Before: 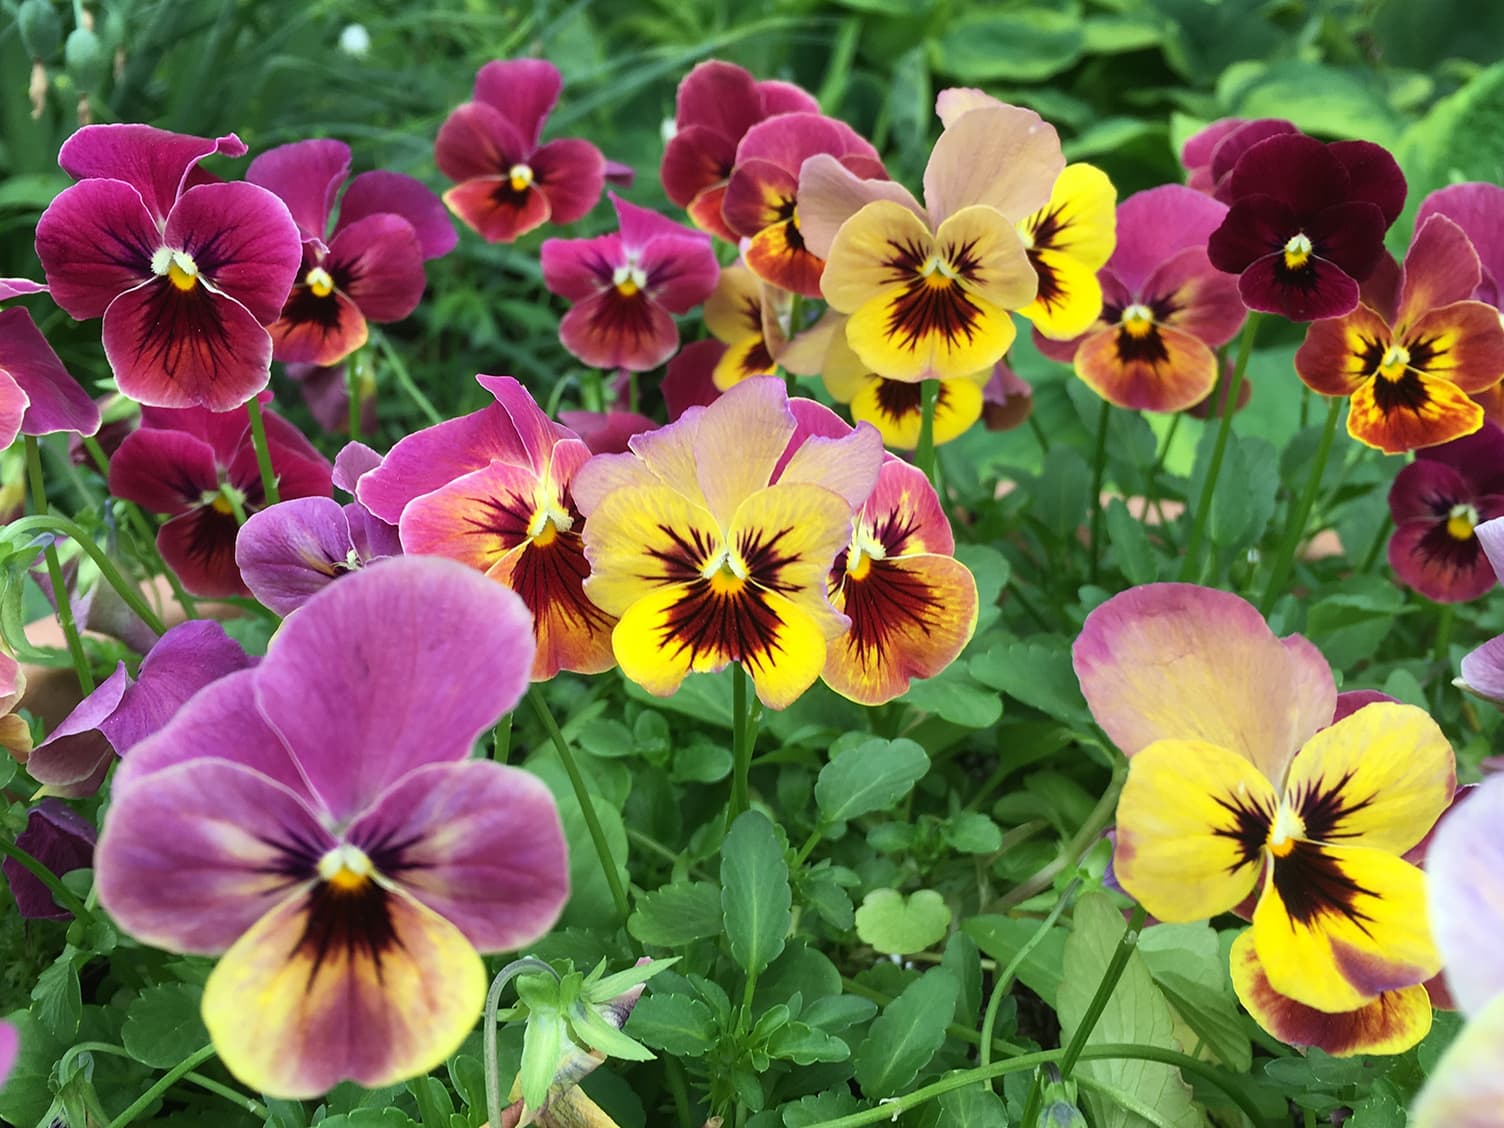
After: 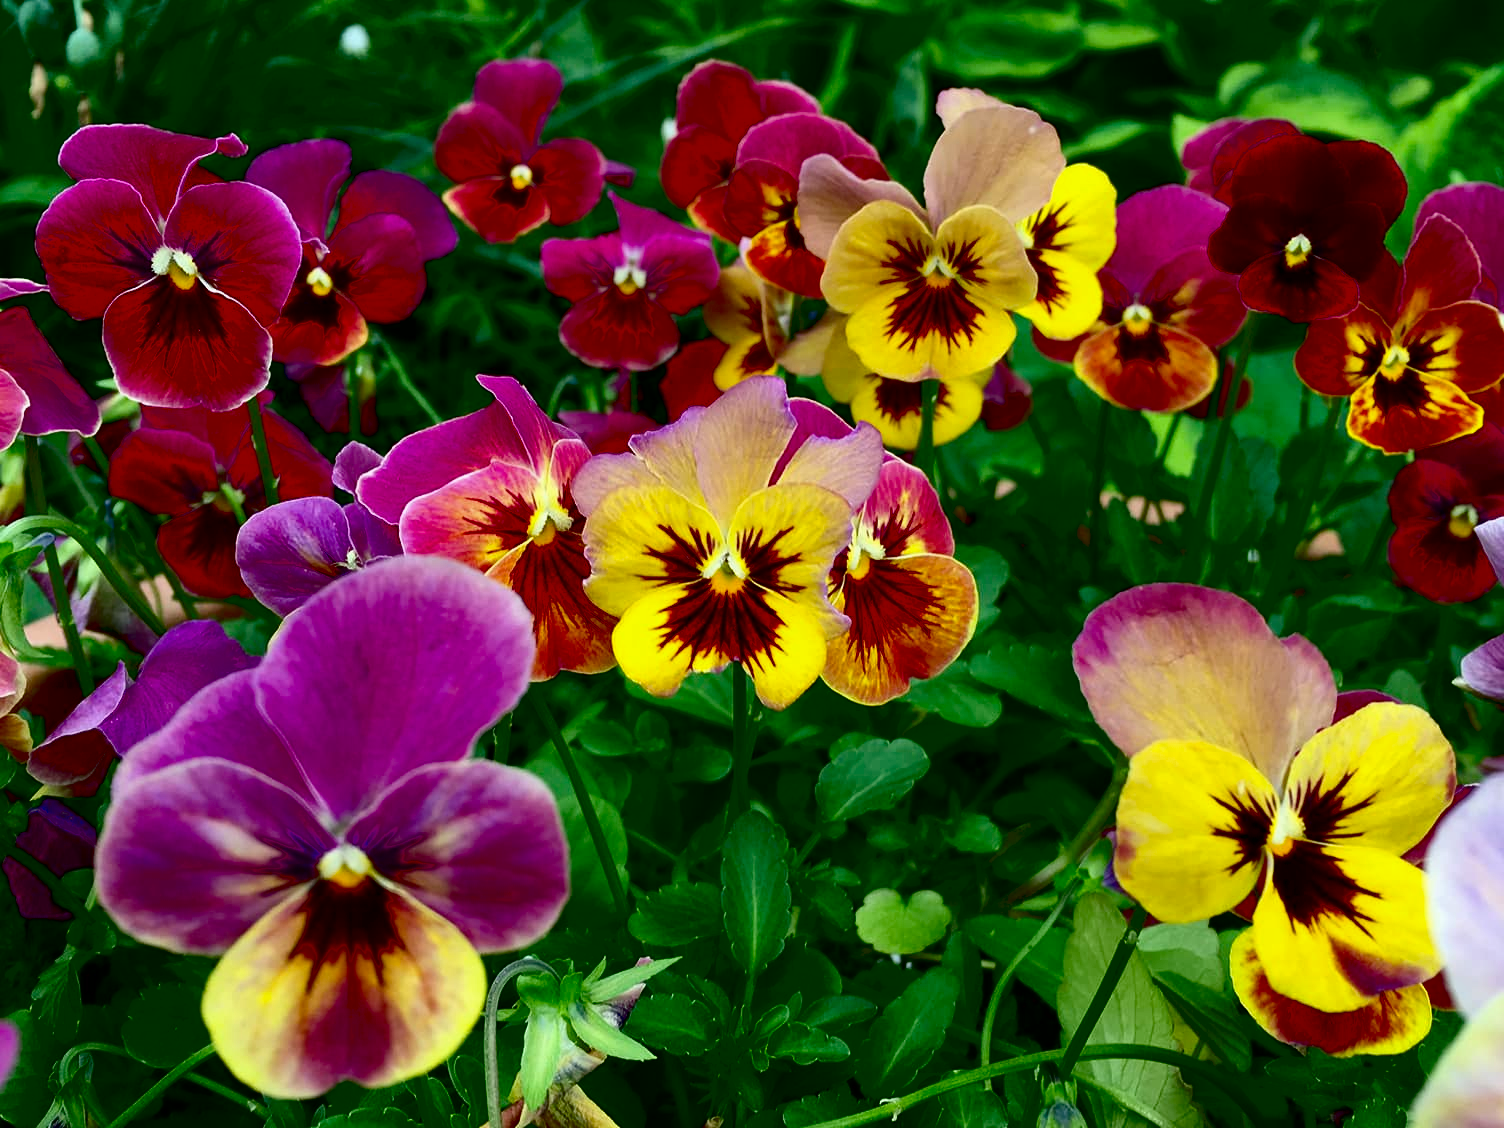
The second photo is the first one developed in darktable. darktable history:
exposure: black level correction 0.056, exposure -0.039 EV, compensate highlight preservation false
contrast brightness saturation: contrast 0.13, brightness -0.24, saturation 0.14
